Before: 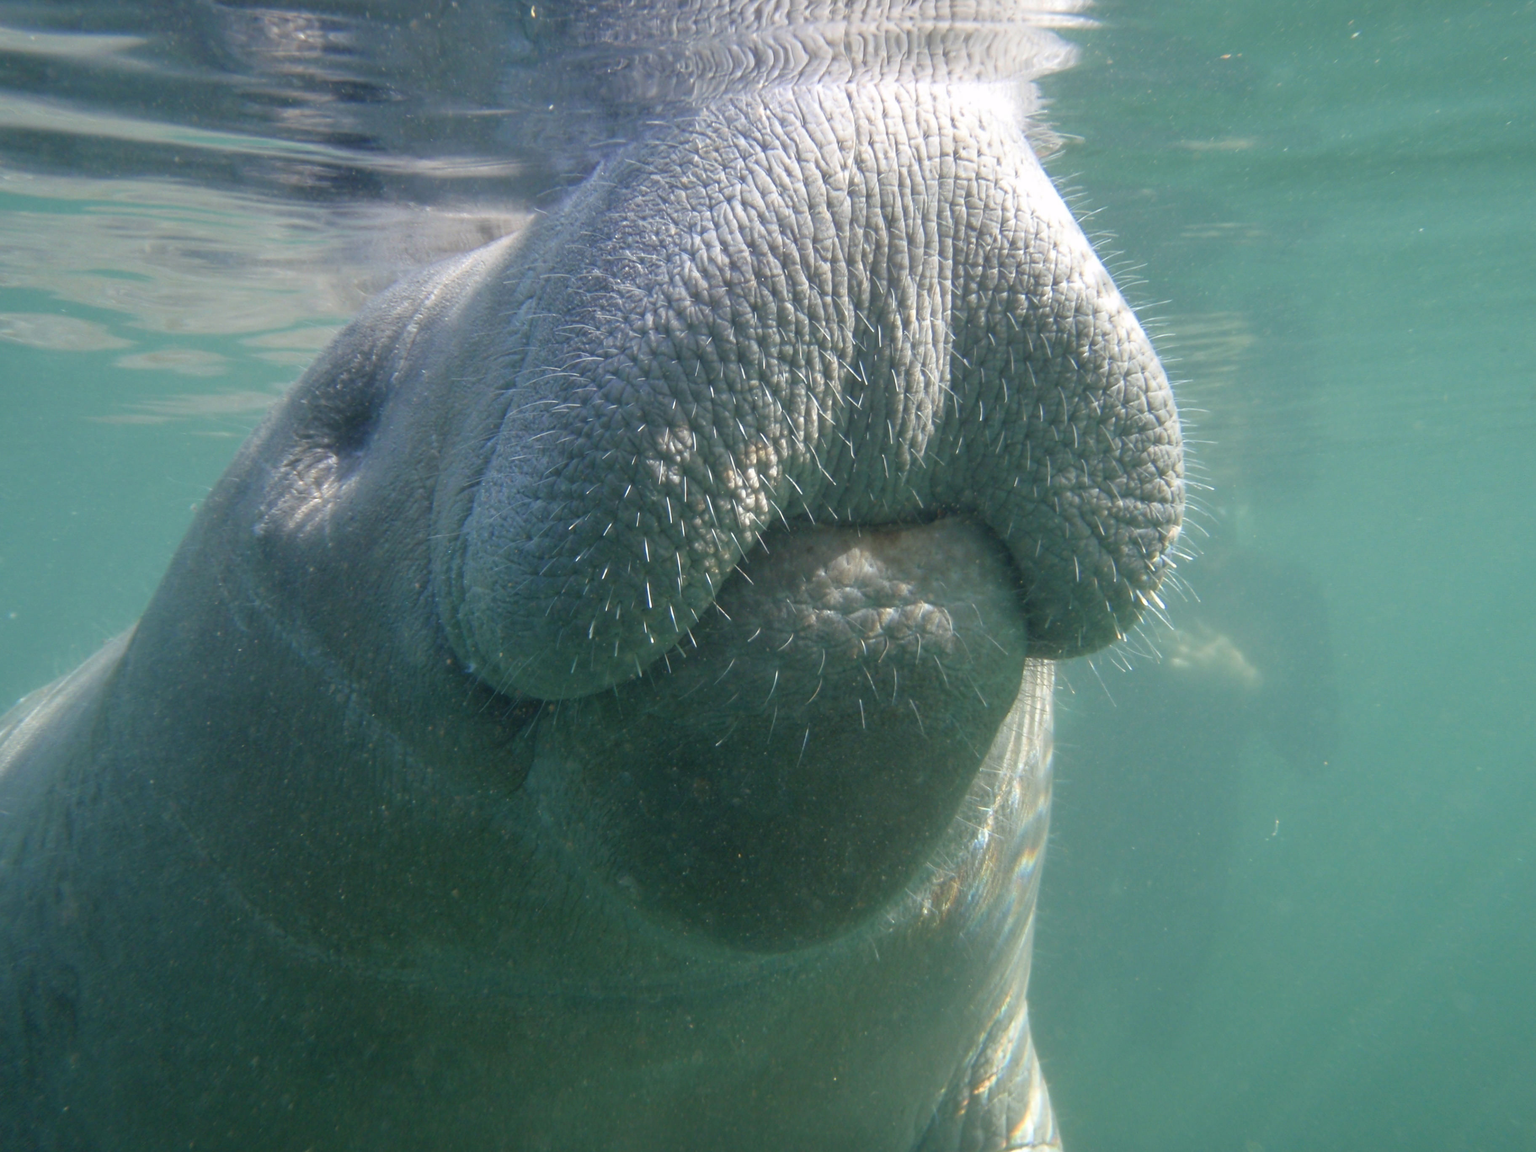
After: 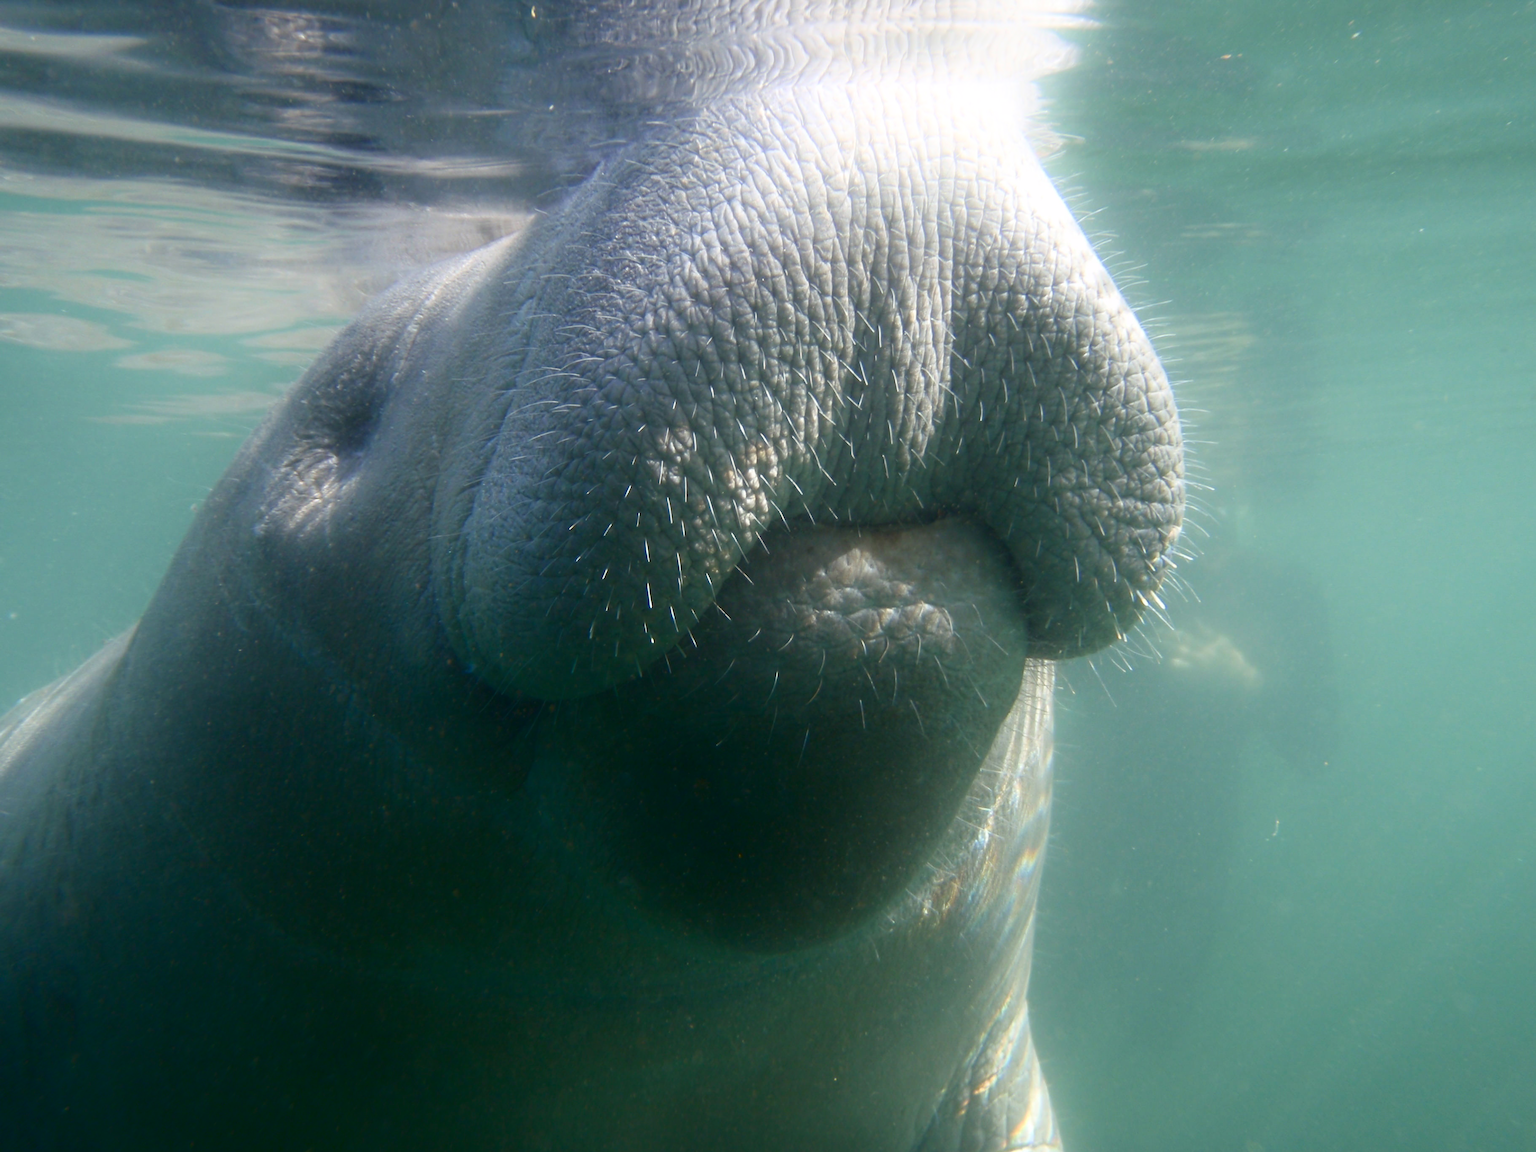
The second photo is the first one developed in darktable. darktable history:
shadows and highlights: shadows -89.97, highlights 88.37, soften with gaussian
